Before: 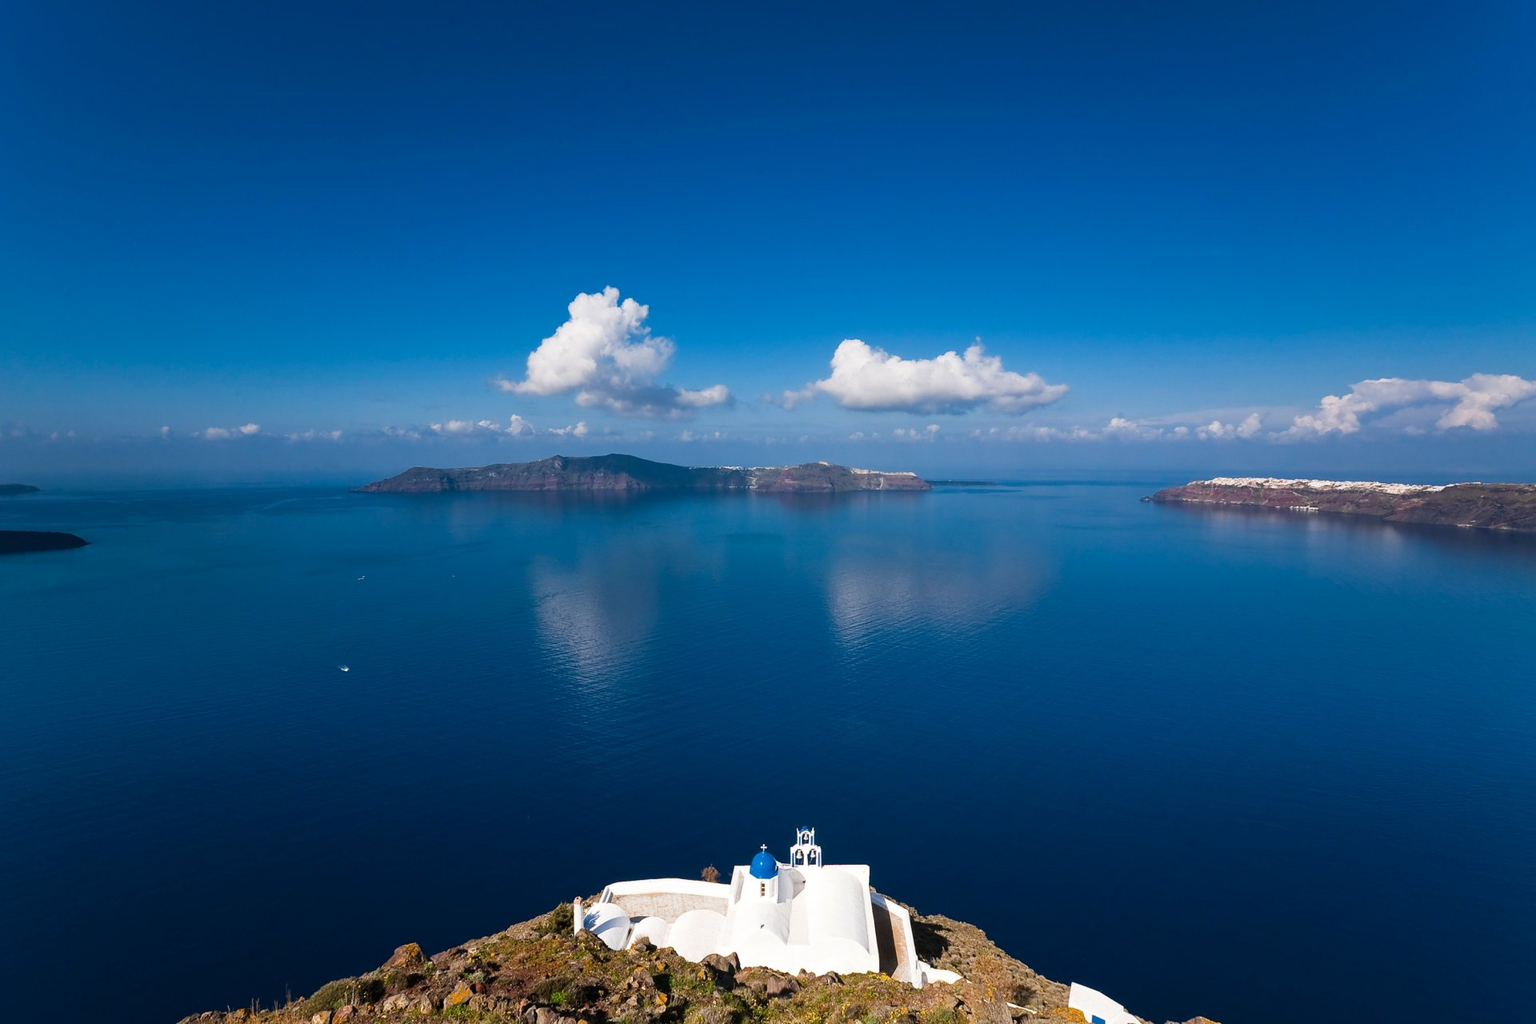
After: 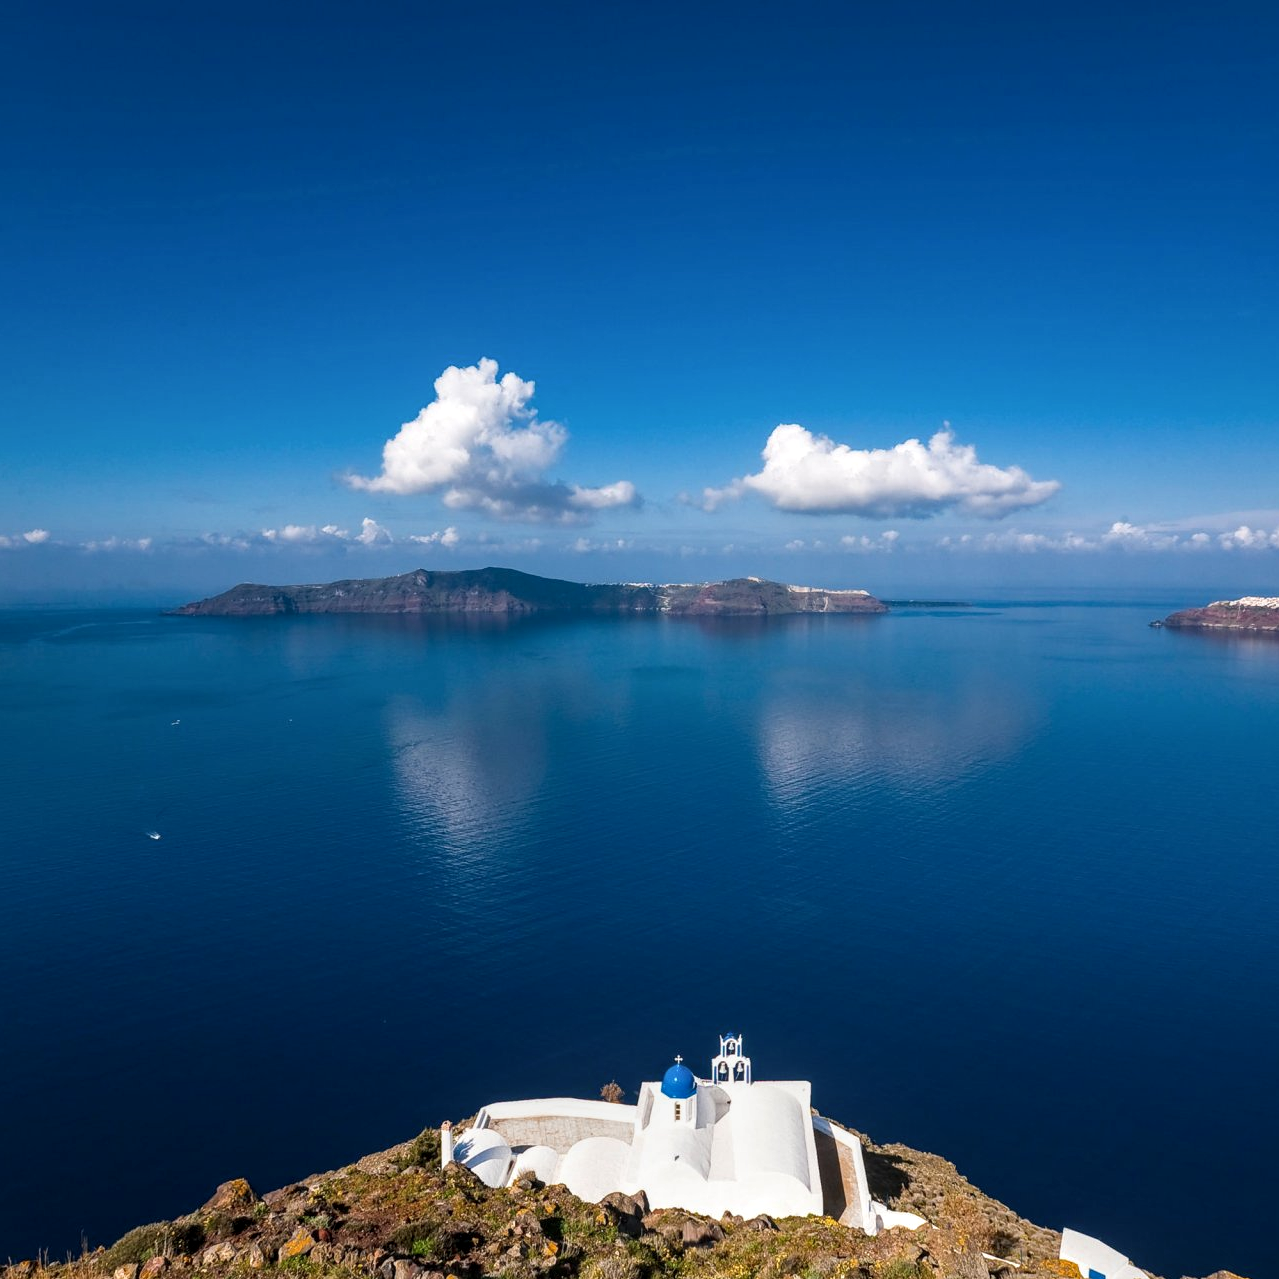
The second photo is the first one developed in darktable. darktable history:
crop and rotate: left 14.379%, right 18.986%
local contrast: detail 130%
